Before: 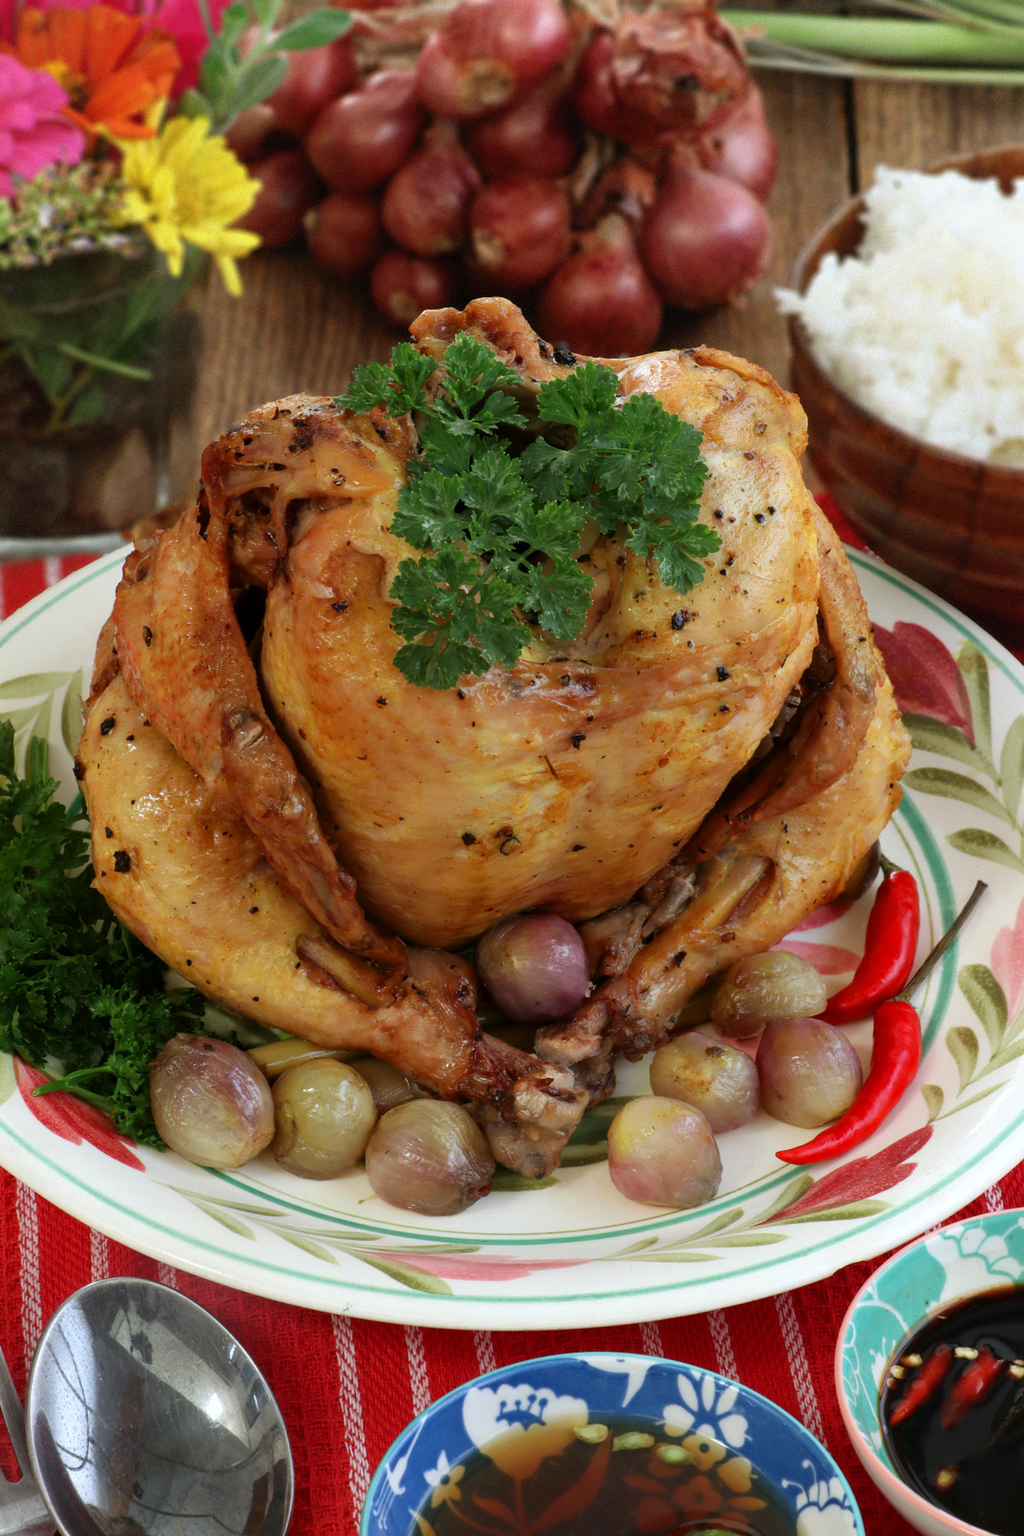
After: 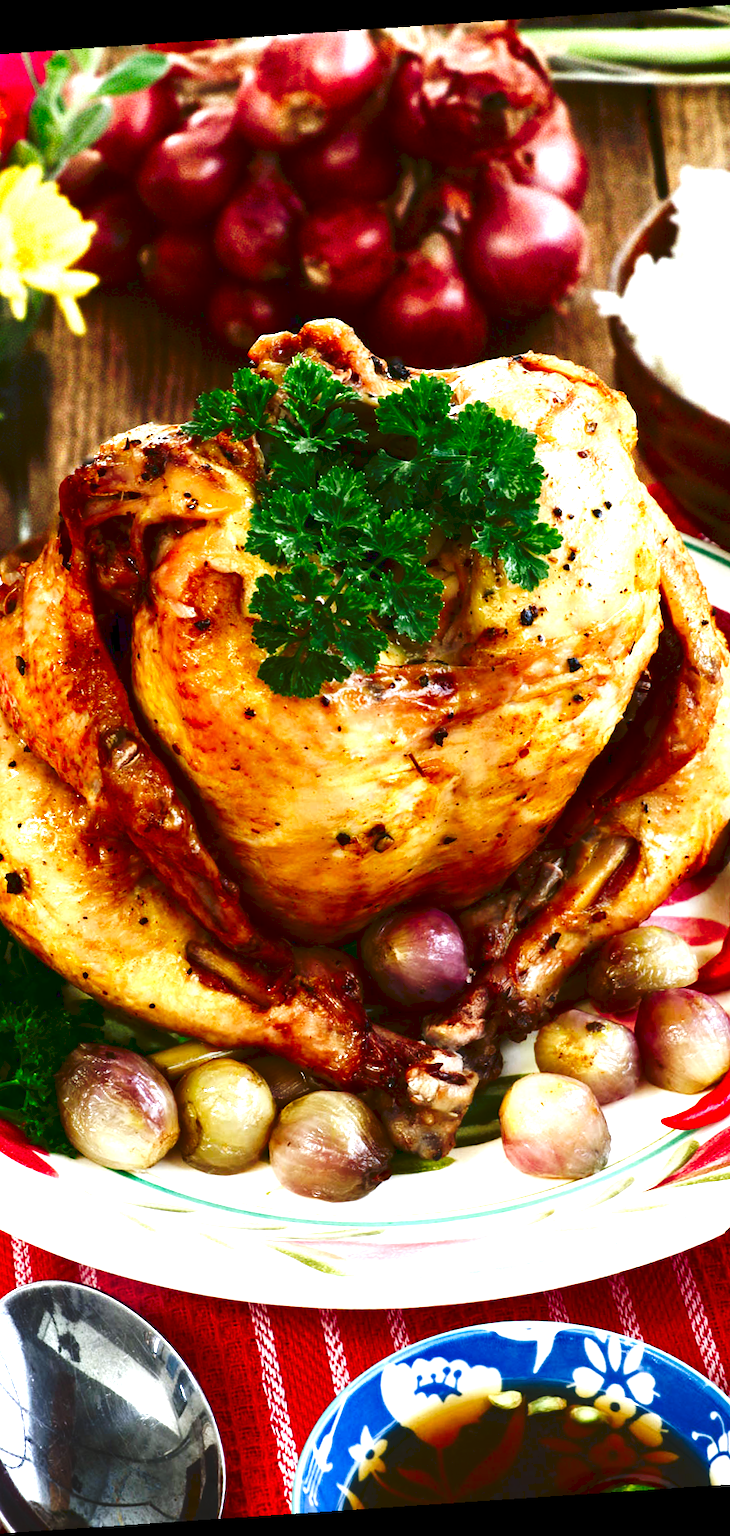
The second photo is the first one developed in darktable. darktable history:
exposure: black level correction 0, exposure 1.6 EV, compensate exposure bias true, compensate highlight preservation false
contrast brightness saturation: contrast 0.09, brightness -0.59, saturation 0.17
tone curve: curves: ch0 [(0, 0) (0.003, 0.065) (0.011, 0.072) (0.025, 0.09) (0.044, 0.104) (0.069, 0.116) (0.1, 0.127) (0.136, 0.15) (0.177, 0.184) (0.224, 0.223) (0.277, 0.28) (0.335, 0.361) (0.399, 0.443) (0.468, 0.525) (0.543, 0.616) (0.623, 0.713) (0.709, 0.79) (0.801, 0.866) (0.898, 0.933) (1, 1)], preserve colors none
rotate and perspective: rotation -4.2°, shear 0.006, automatic cropping off
white balance: red 0.974, blue 1.044
crop and rotate: left 15.446%, right 17.836%
